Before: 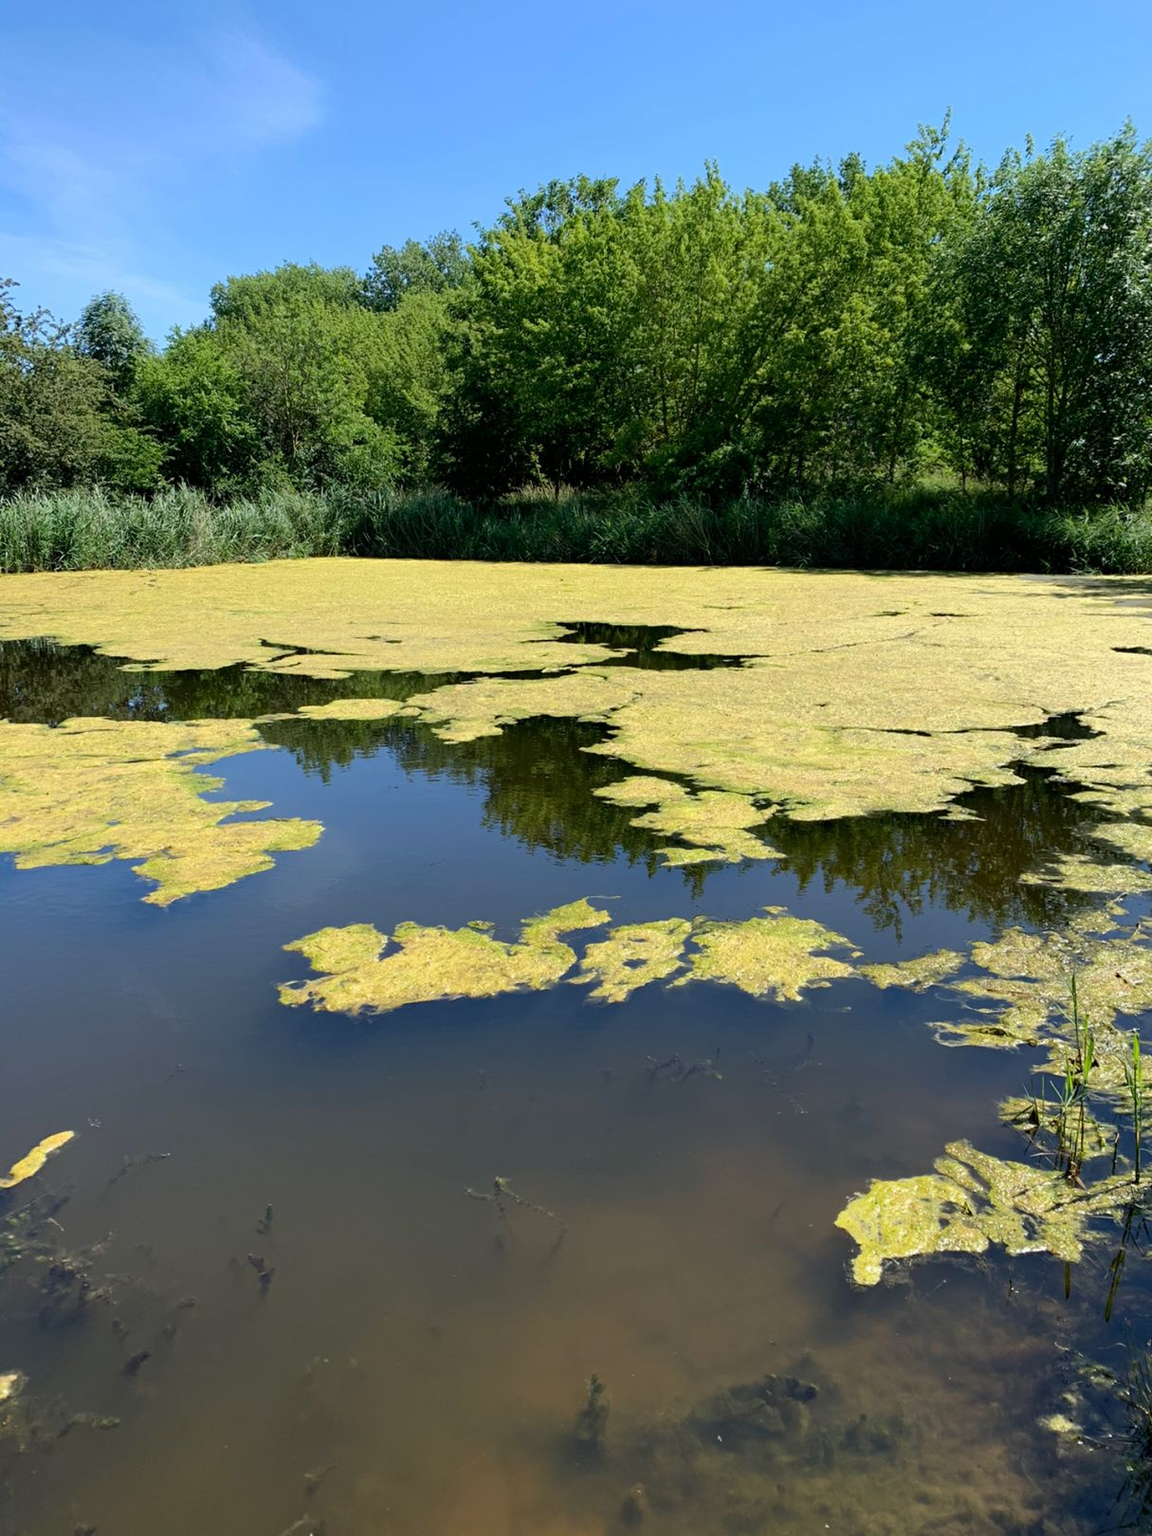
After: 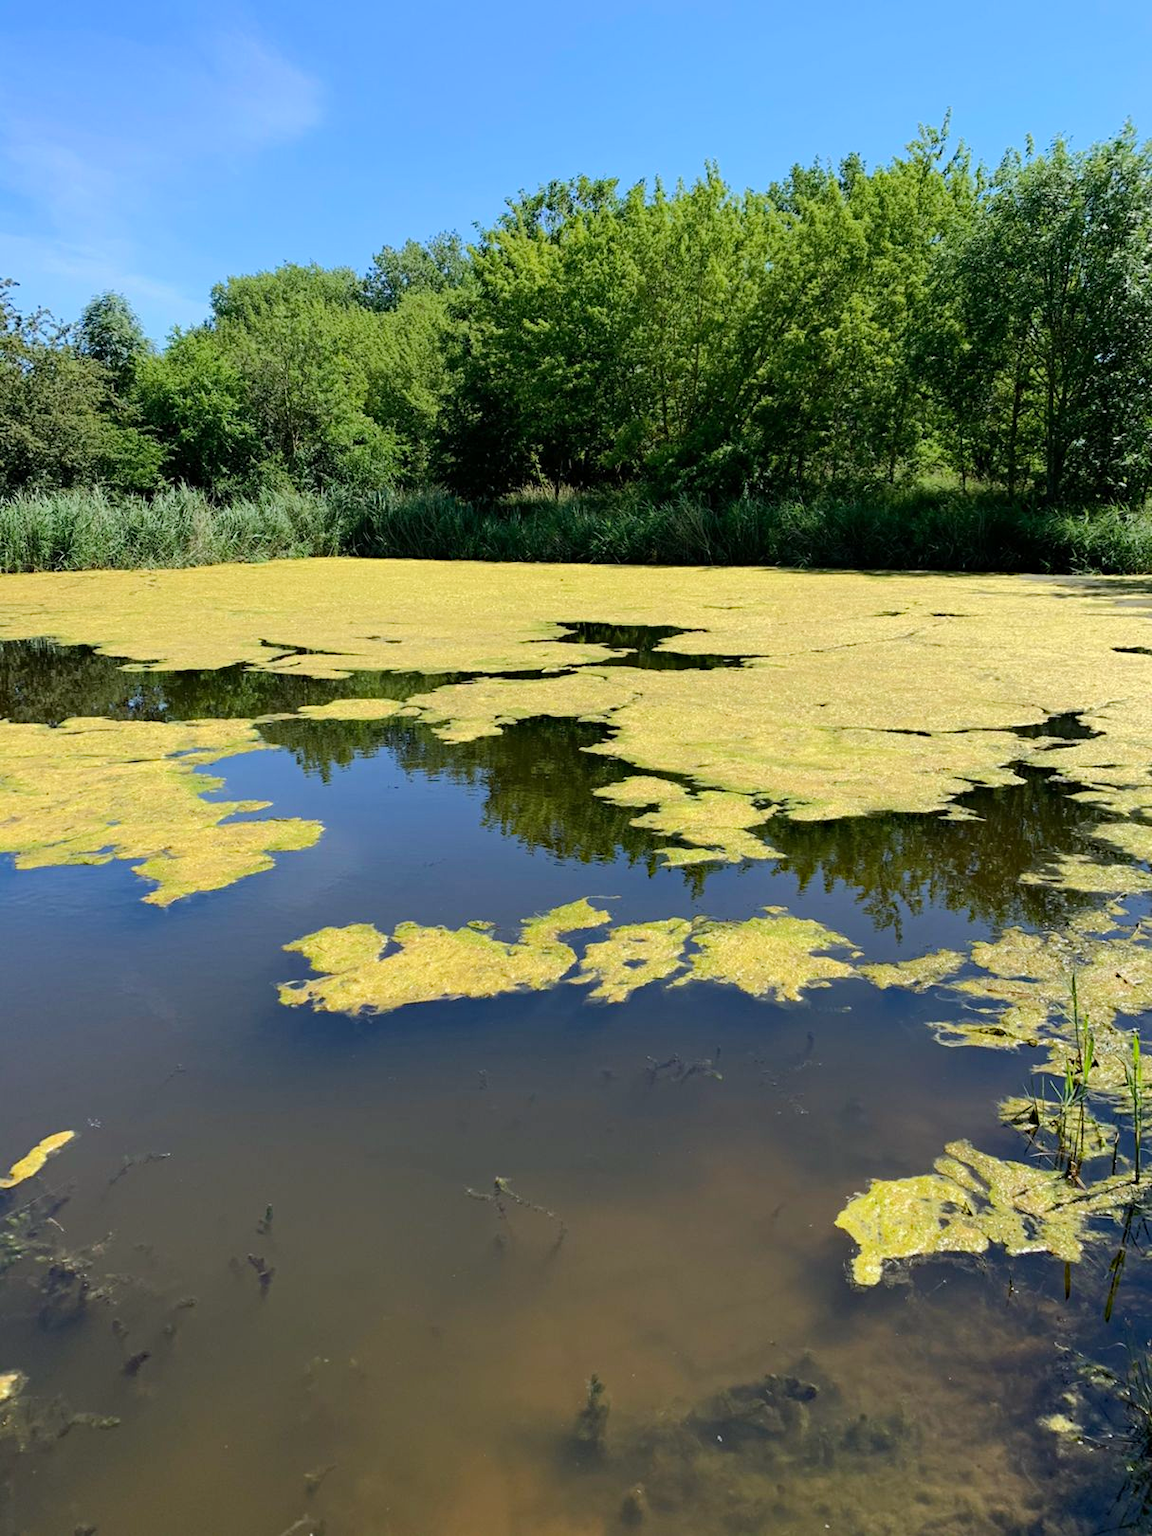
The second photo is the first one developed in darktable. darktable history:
white balance: emerald 1
haze removal: on, module defaults
base curve: curves: ch0 [(0, 0) (0.262, 0.32) (0.722, 0.705) (1, 1)]
